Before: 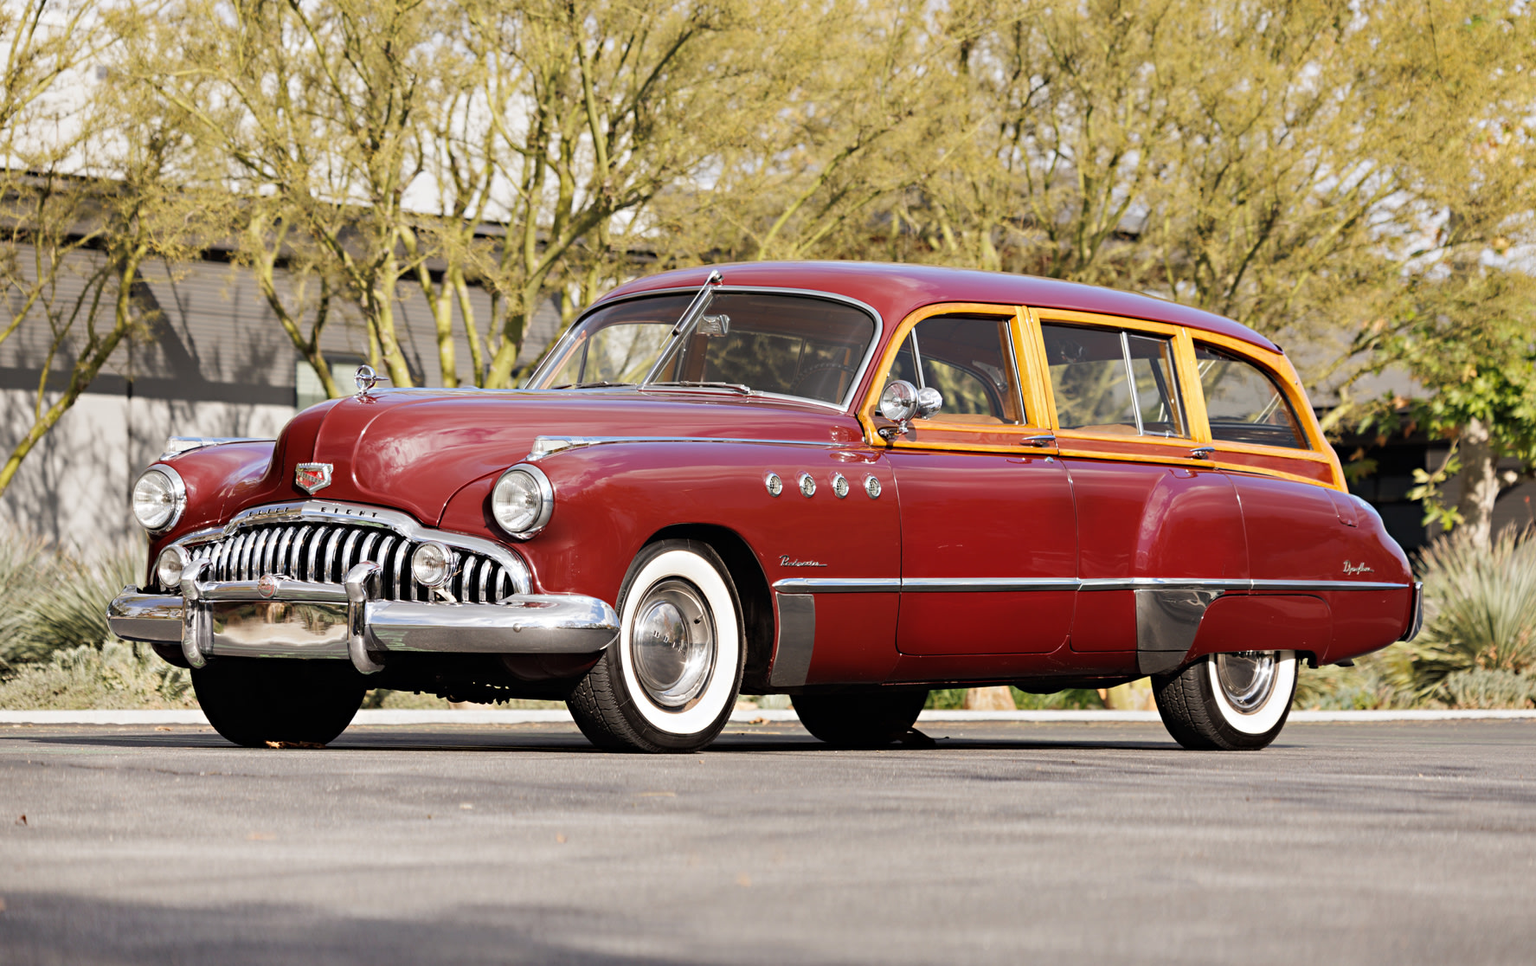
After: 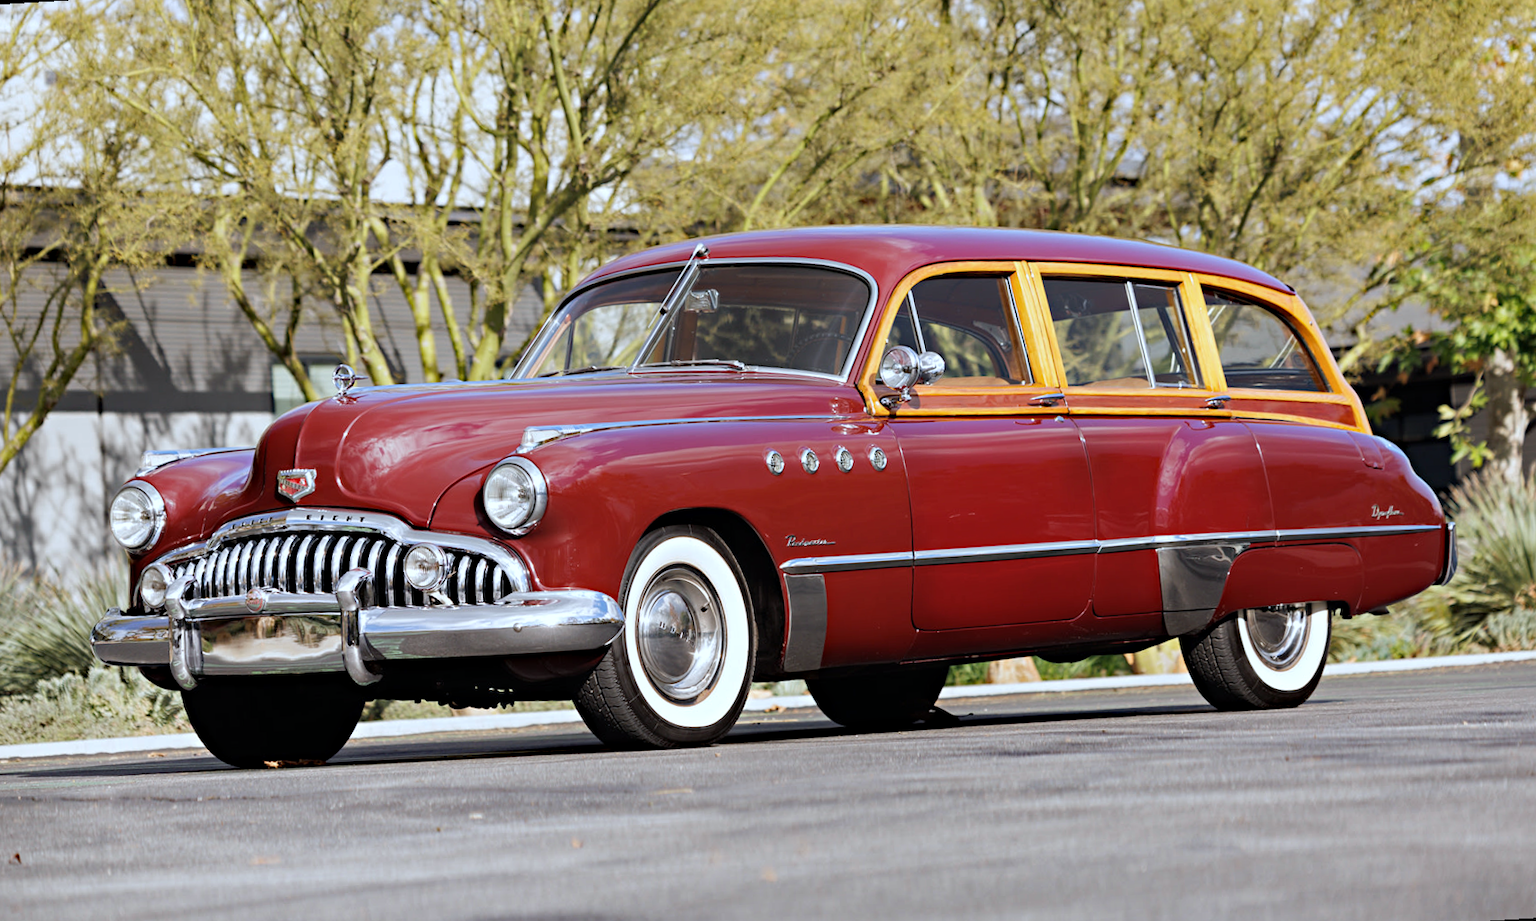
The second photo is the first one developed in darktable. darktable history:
rotate and perspective: rotation -3.52°, crop left 0.036, crop right 0.964, crop top 0.081, crop bottom 0.919
haze removal: compatibility mode true, adaptive false
shadows and highlights: radius 264.75, soften with gaussian
color calibration: illuminant custom, x 0.368, y 0.373, temperature 4330.32 K
tone equalizer: on, module defaults
